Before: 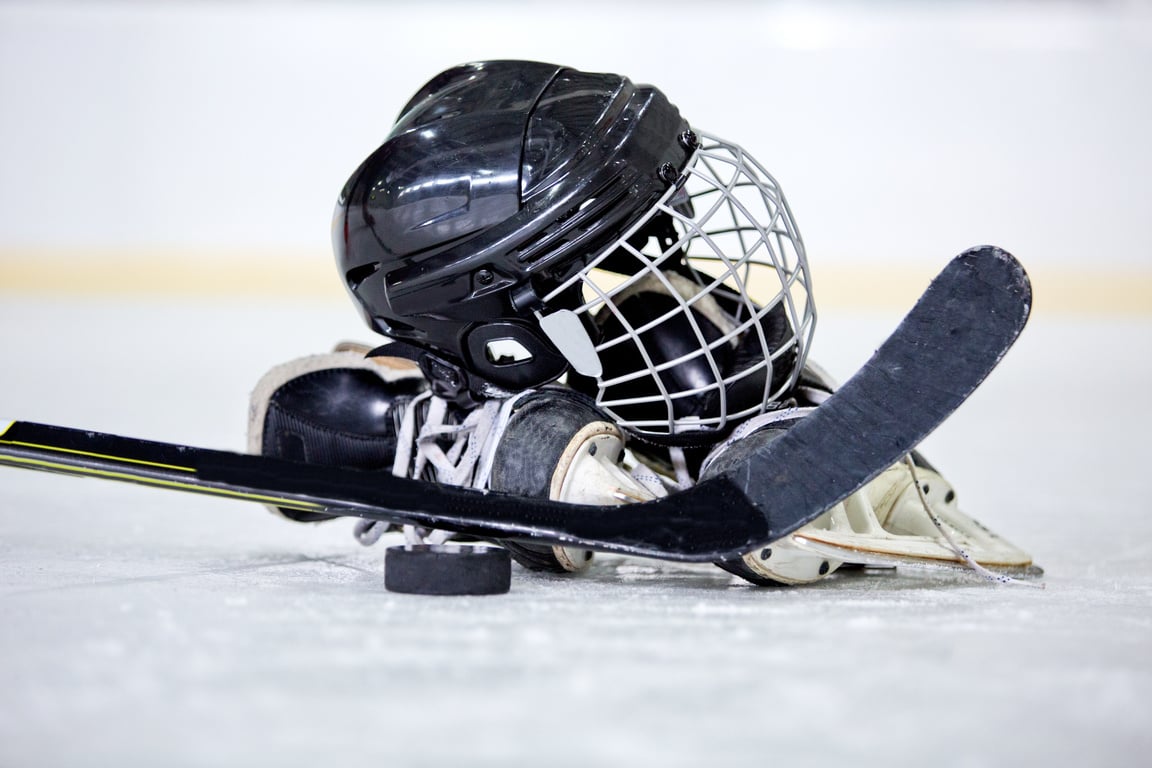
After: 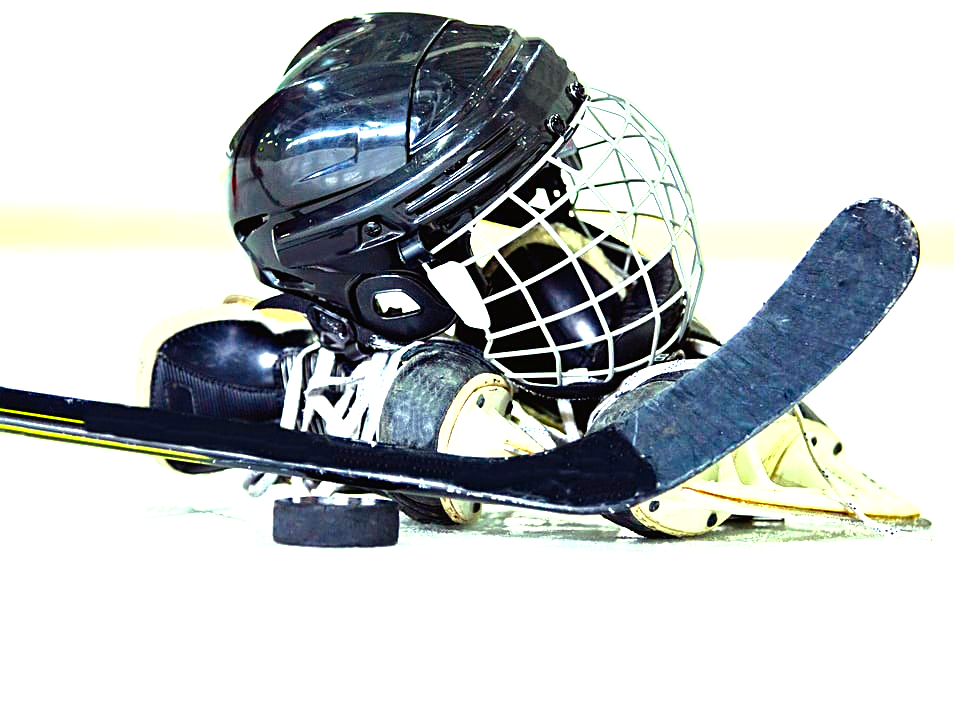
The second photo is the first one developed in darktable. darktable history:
color correction: highlights a* -10.77, highlights b* 9.8, saturation 1.72
shadows and highlights: shadows -20, white point adjustment -2, highlights -35
crop: left 9.807%, top 6.259%, right 7.334%, bottom 2.177%
color balance rgb: shadows lift › chroma 1%, shadows lift › hue 28.8°, power › hue 60°, highlights gain › chroma 1%, highlights gain › hue 60°, global offset › luminance 0.25%, perceptual saturation grading › highlights -20%, perceptual saturation grading › shadows 20%, perceptual brilliance grading › highlights 5%, perceptual brilliance grading › shadows -10%, global vibrance 19.67%
sharpen: on, module defaults
local contrast: mode bilateral grid, contrast 100, coarseness 100, detail 108%, midtone range 0.2
tone equalizer: -8 EV -0.417 EV, -7 EV -0.389 EV, -6 EV -0.333 EV, -5 EV -0.222 EV, -3 EV 0.222 EV, -2 EV 0.333 EV, -1 EV 0.389 EV, +0 EV 0.417 EV, edges refinement/feathering 500, mask exposure compensation -1.57 EV, preserve details no
exposure: black level correction 0, exposure 1 EV, compensate exposure bias true, compensate highlight preservation false
